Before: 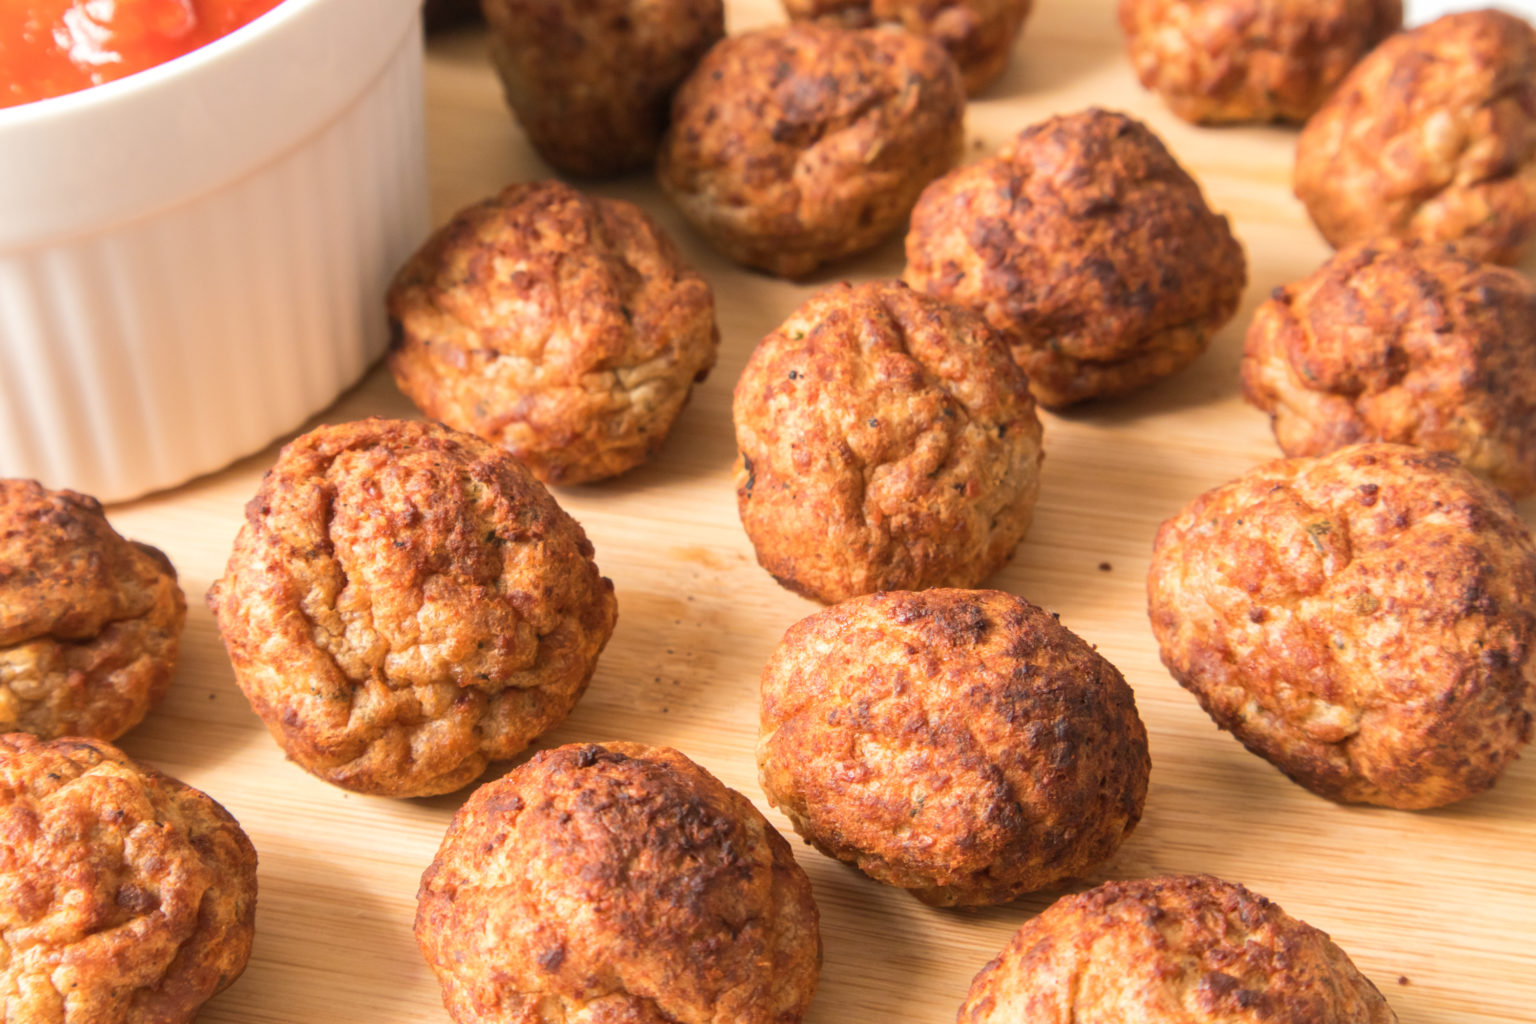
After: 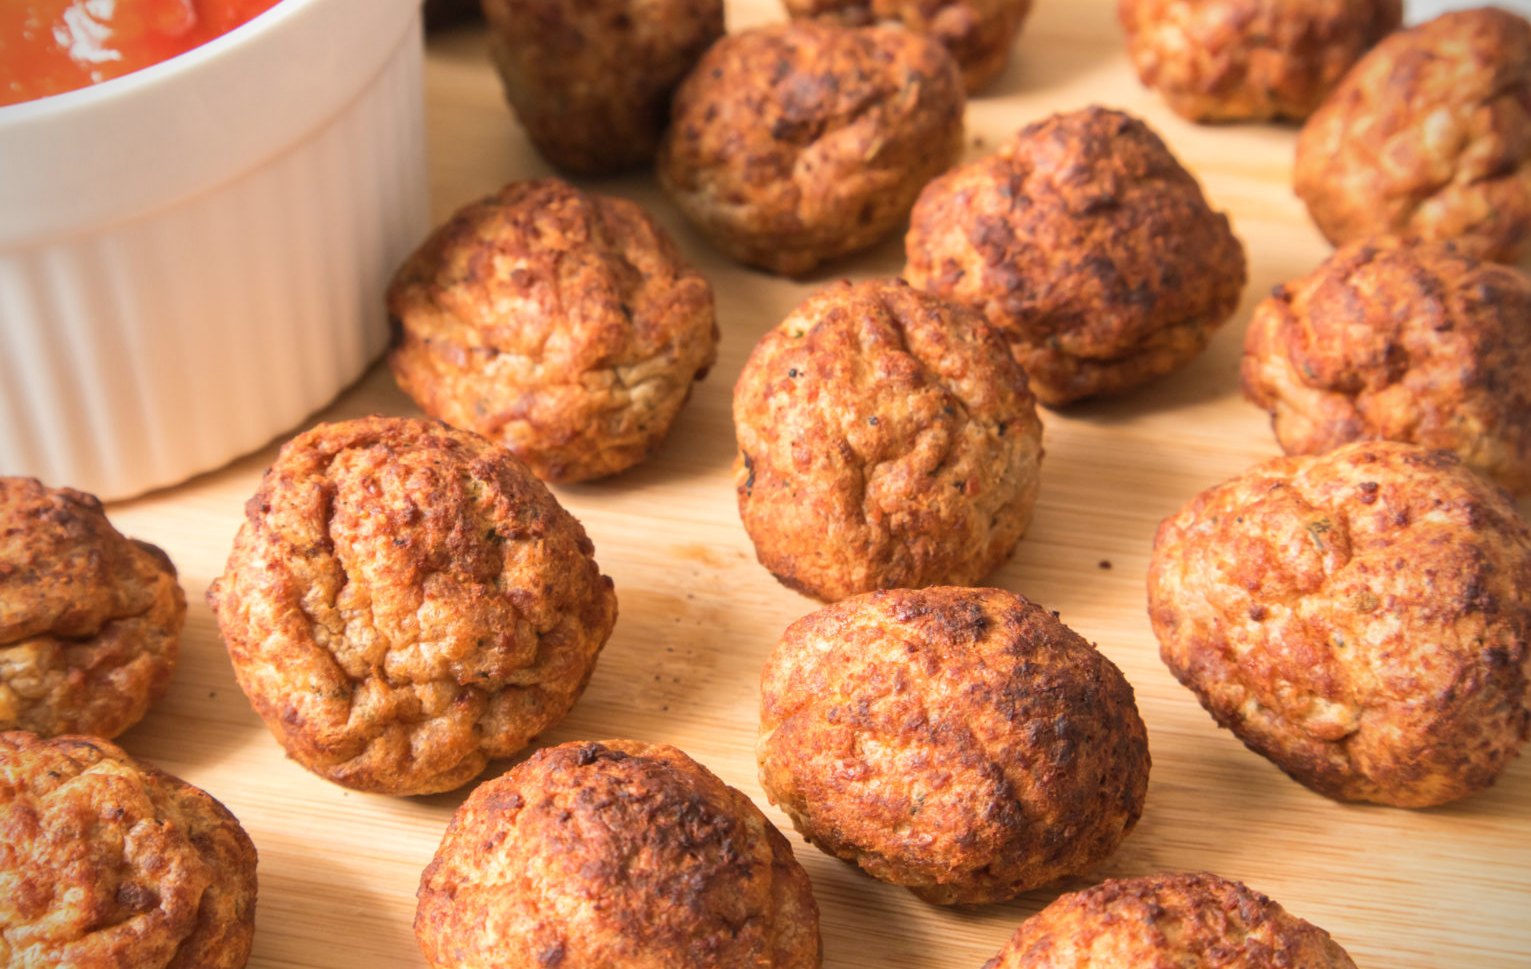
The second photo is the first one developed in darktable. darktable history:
vignetting: brightness -0.603, saturation 0
crop: top 0.272%, right 0.262%, bottom 5.091%
